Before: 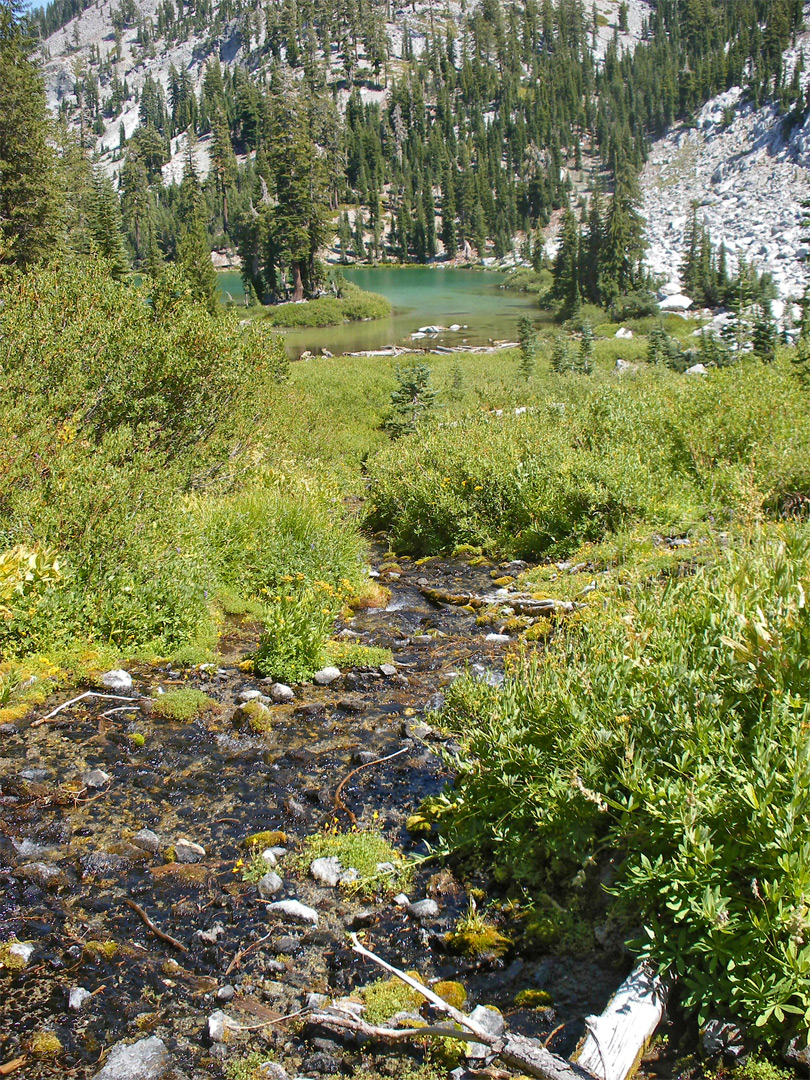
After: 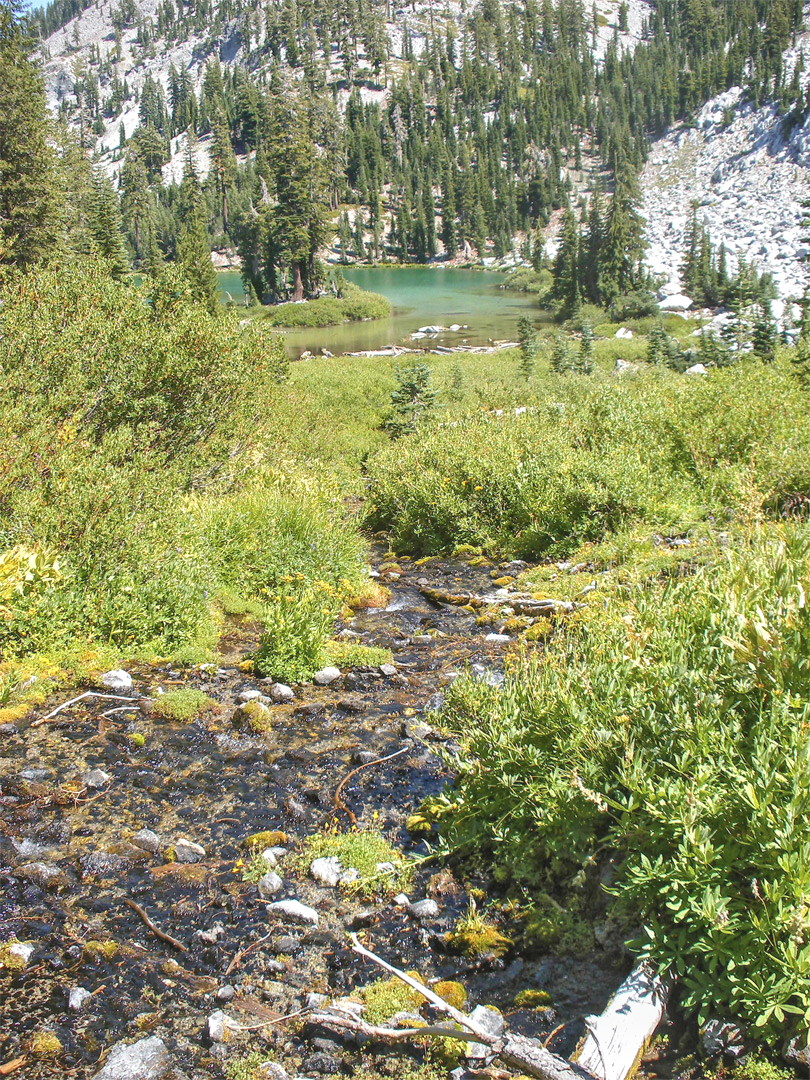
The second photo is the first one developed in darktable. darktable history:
shadows and highlights: shadows 37.48, highlights -27.1, soften with gaussian
contrast brightness saturation: contrast -0.145, brightness 0.04, saturation -0.123
local contrast: on, module defaults
exposure: black level correction 0, exposure 0.499 EV, compensate exposure bias true, compensate highlight preservation false
